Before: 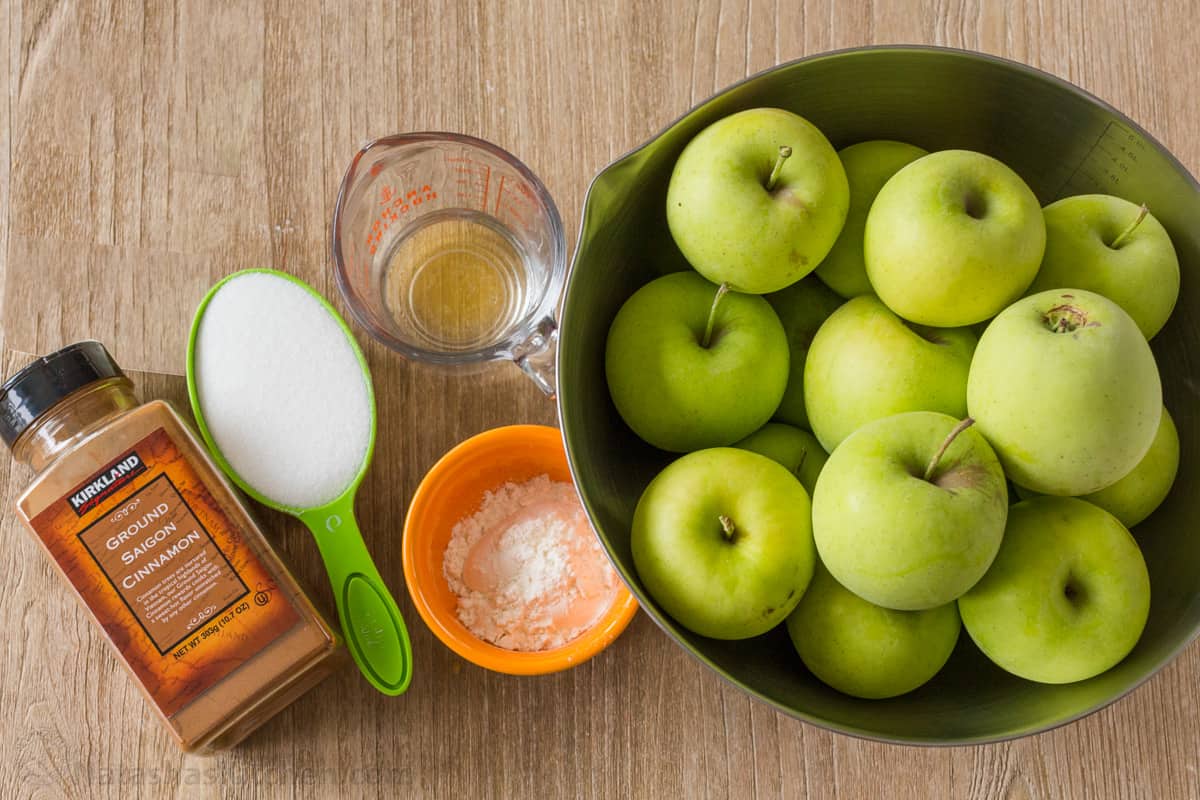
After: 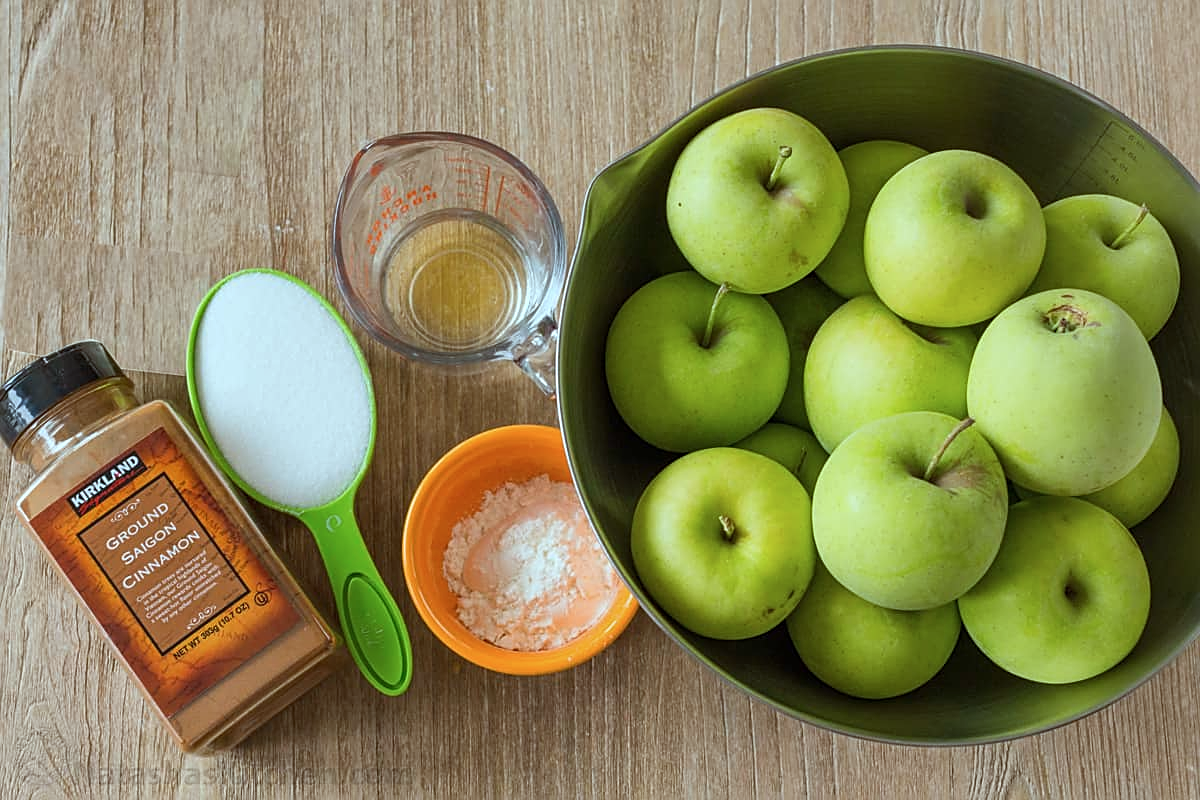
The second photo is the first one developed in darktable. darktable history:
color correction: highlights a* -10.04, highlights b* -10.37
shadows and highlights: radius 264.75, soften with gaussian
sharpen: on, module defaults
